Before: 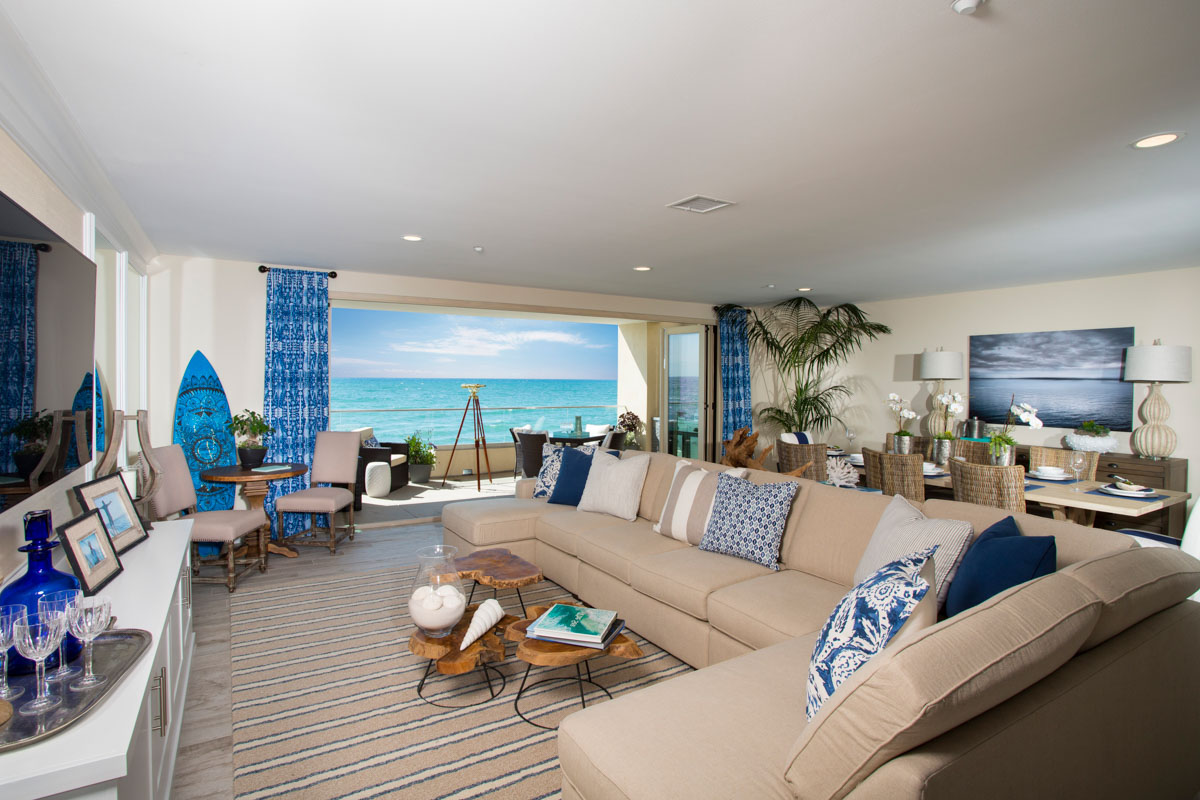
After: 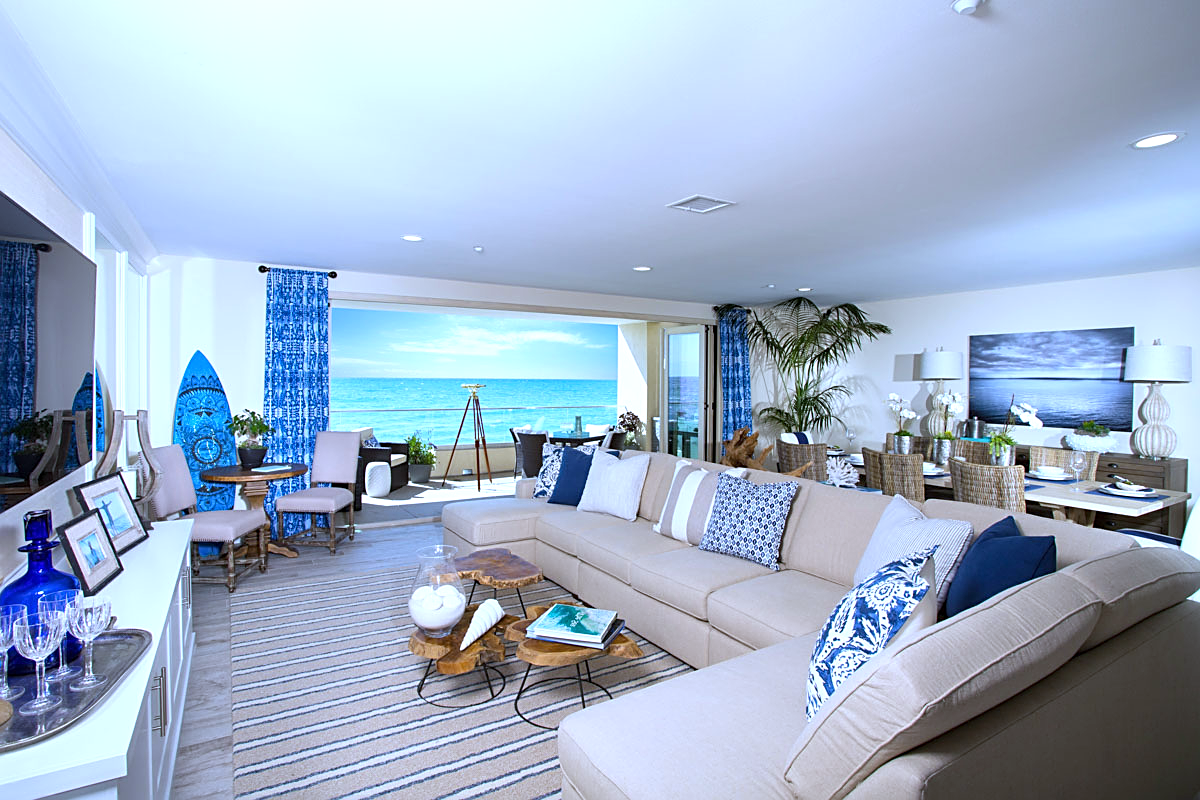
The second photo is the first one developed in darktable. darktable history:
sharpen: on, module defaults
white balance: red 0.871, blue 1.249
exposure: black level correction 0, exposure 0.5 EV, compensate exposure bias true, compensate highlight preservation false
